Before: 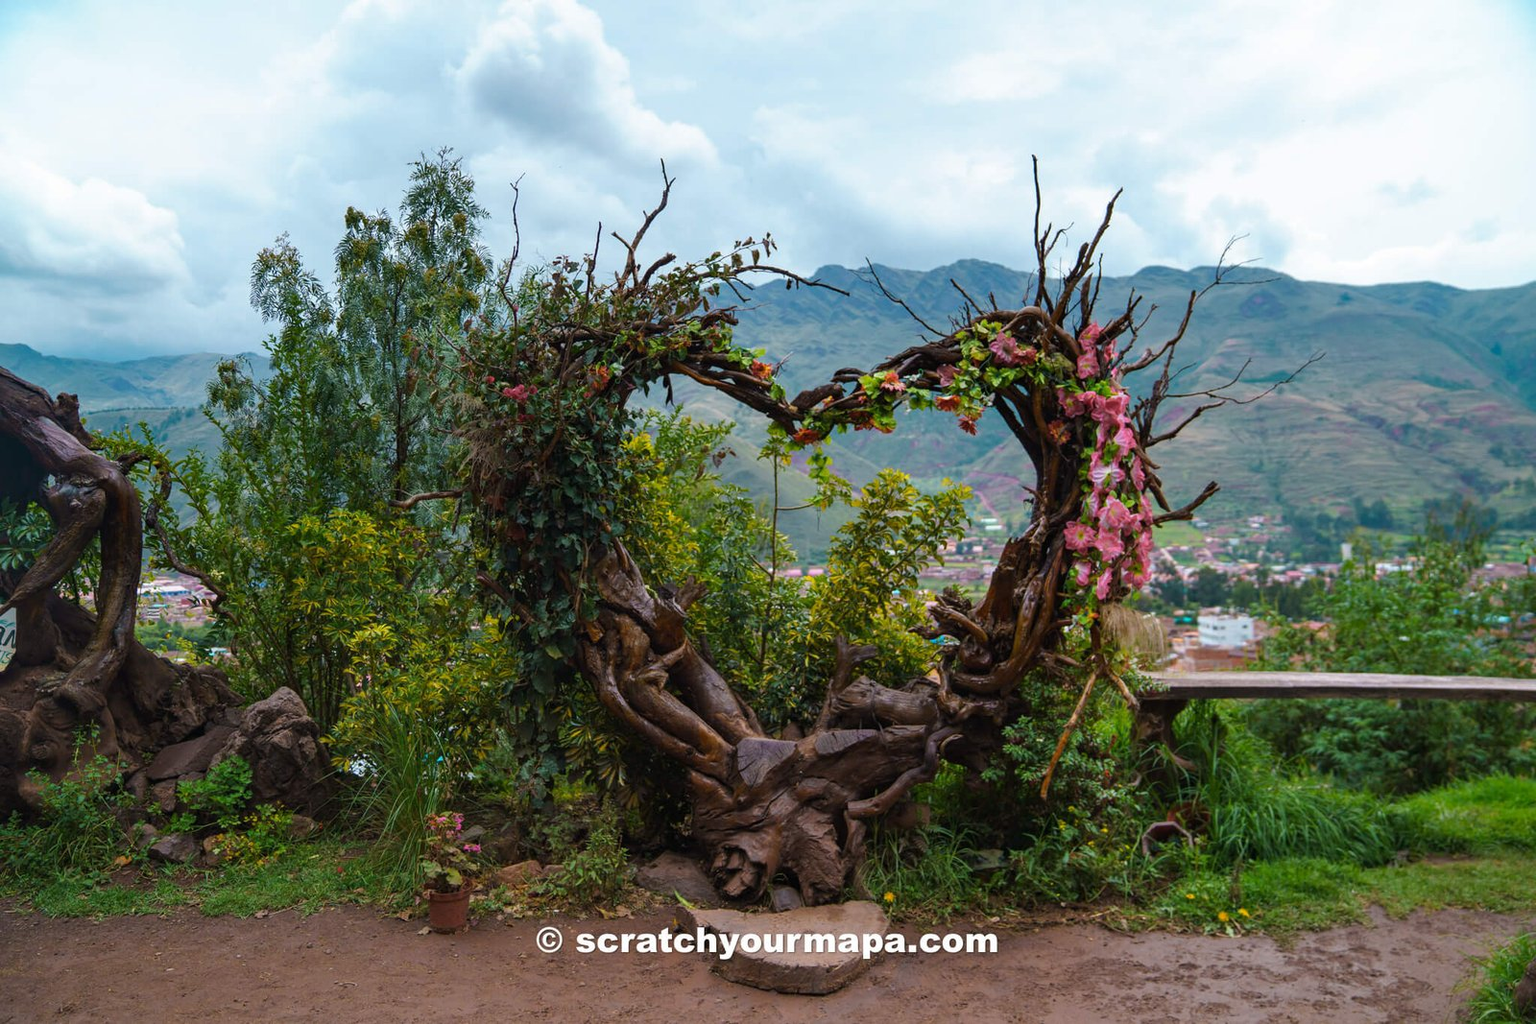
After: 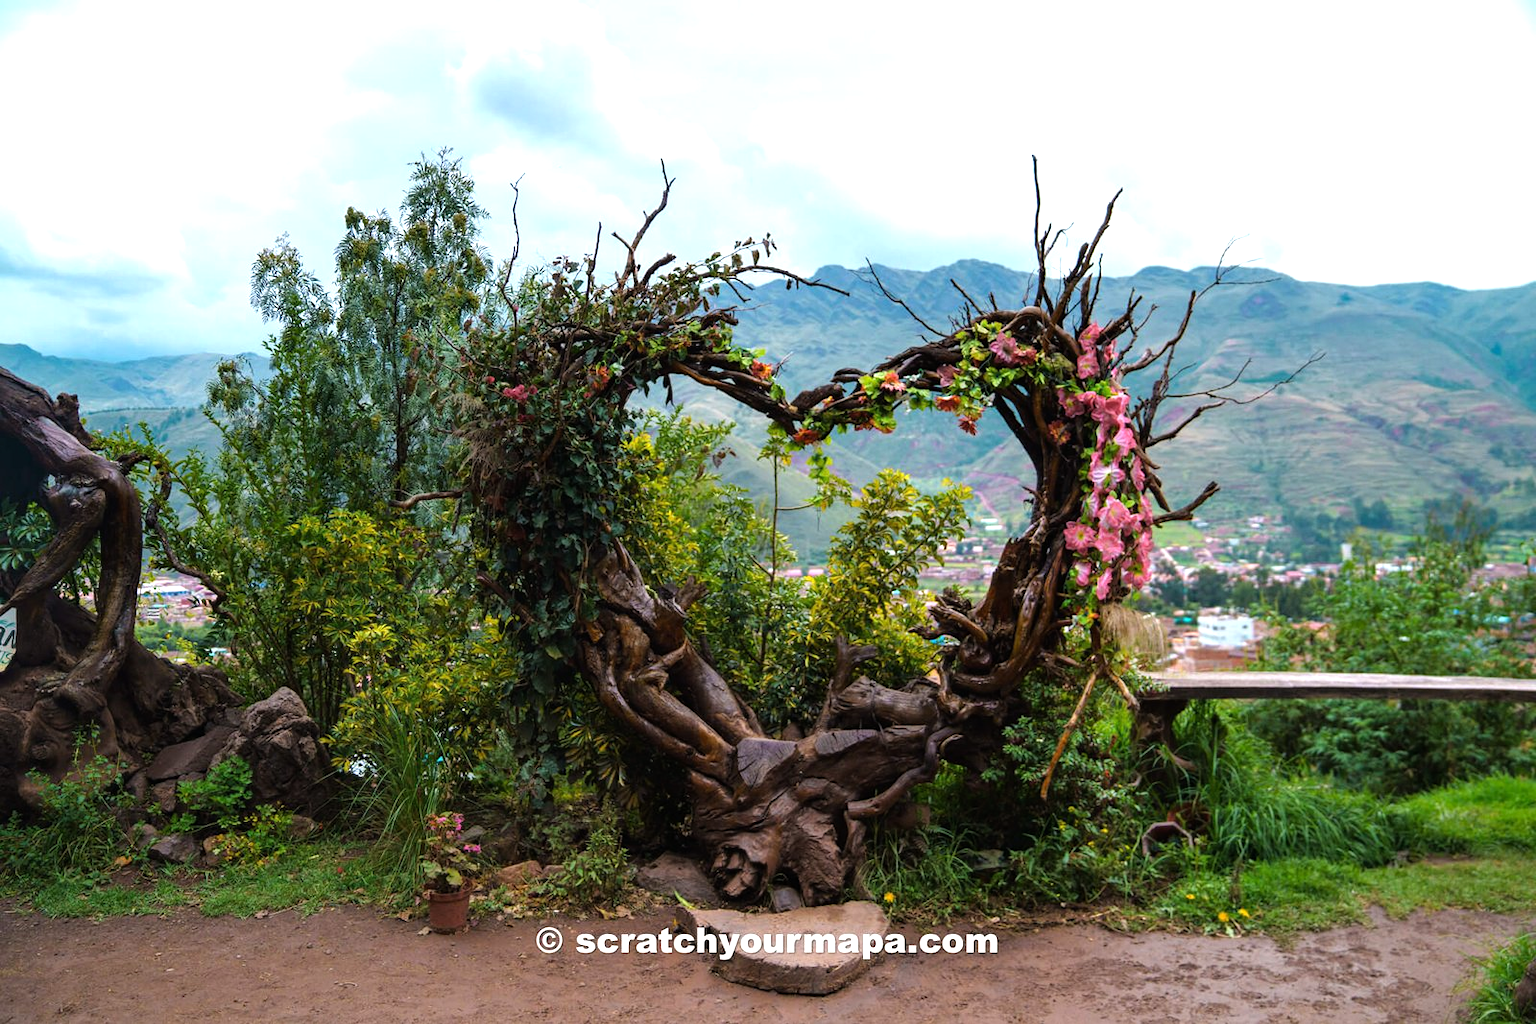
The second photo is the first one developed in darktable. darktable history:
tone equalizer: -8 EV -0.731 EV, -7 EV -0.711 EV, -6 EV -0.59 EV, -5 EV -0.405 EV, -3 EV 0.378 EV, -2 EV 0.6 EV, -1 EV 0.694 EV, +0 EV 0.721 EV
